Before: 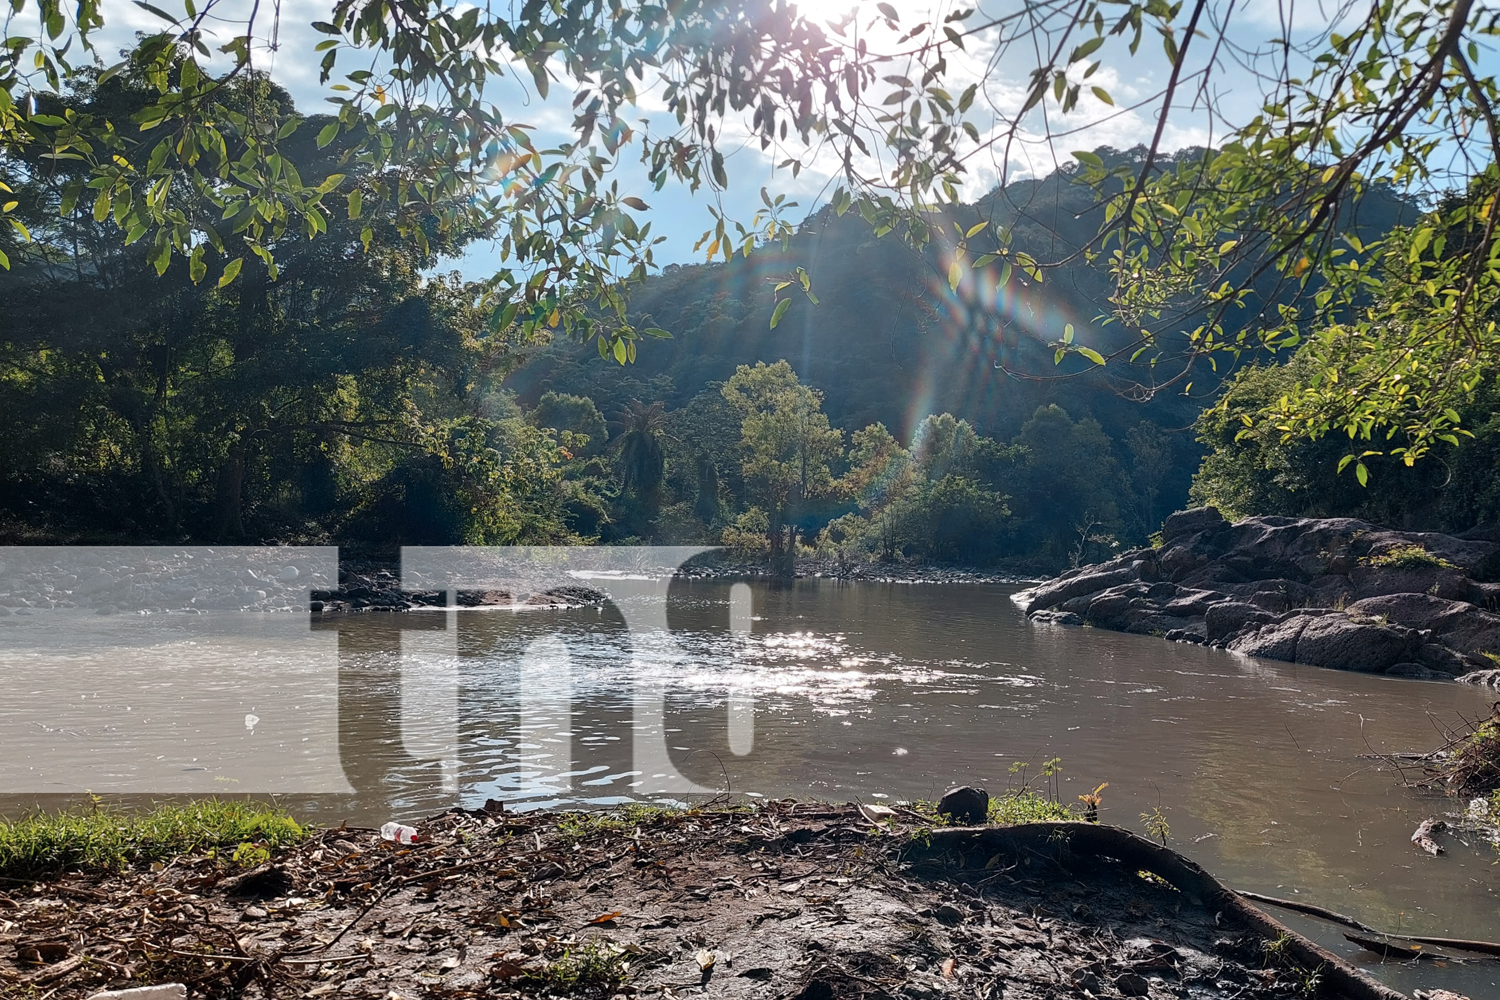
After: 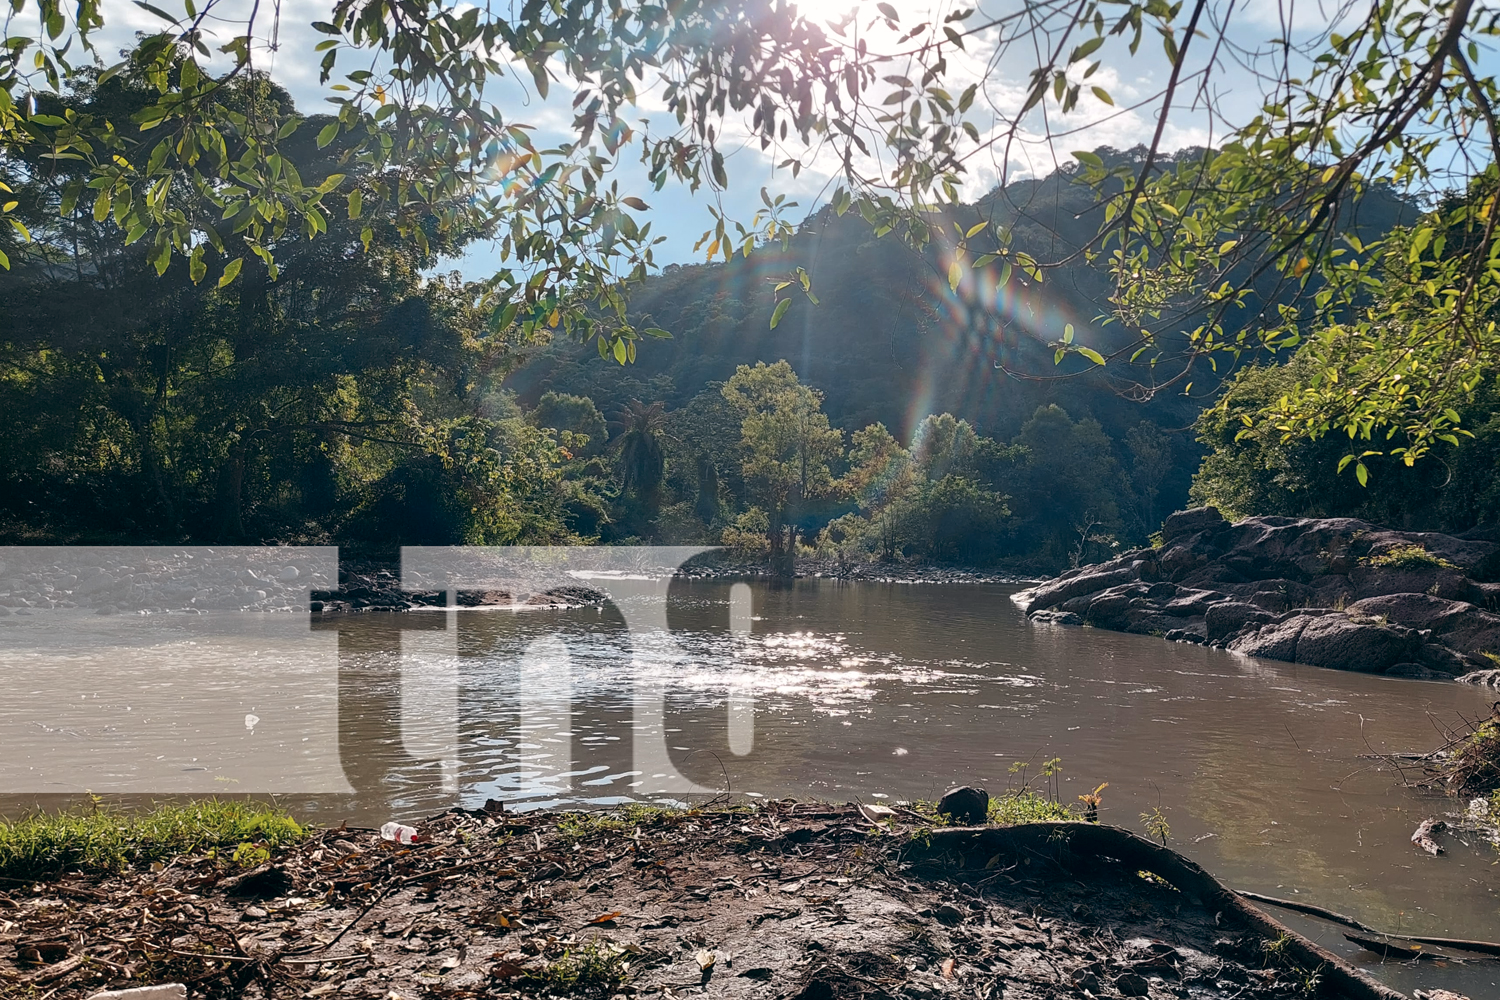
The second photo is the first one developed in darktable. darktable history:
color balance: lift [1, 0.998, 1.001, 1.002], gamma [1, 1.02, 1, 0.98], gain [1, 1.02, 1.003, 0.98]
white balance: emerald 1
